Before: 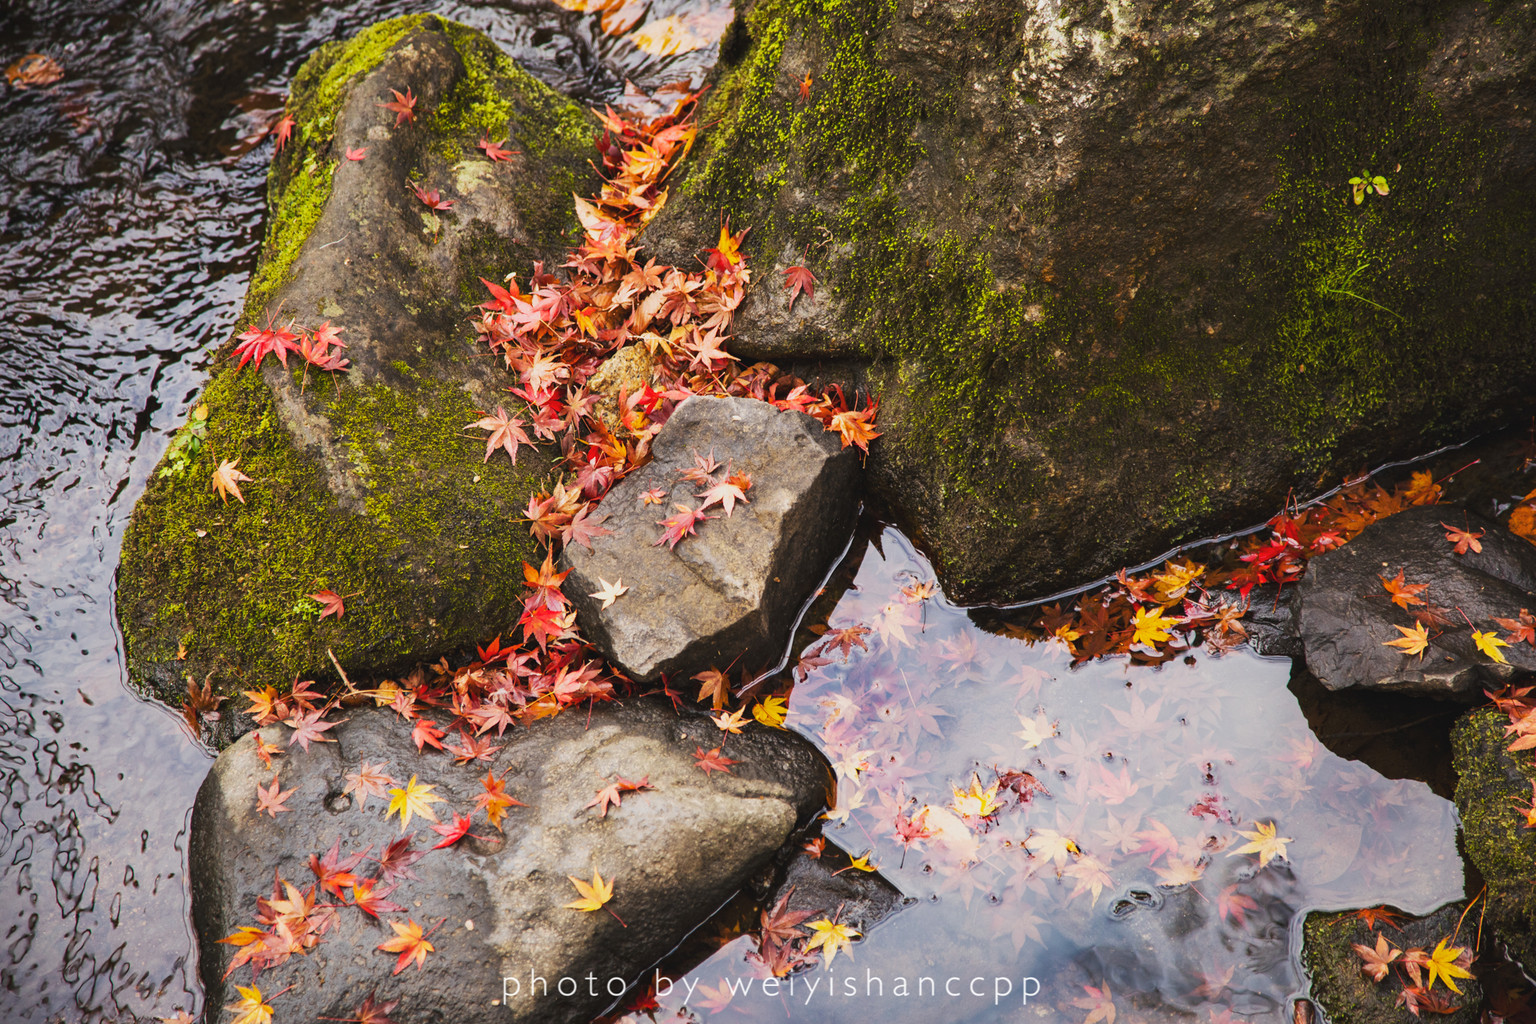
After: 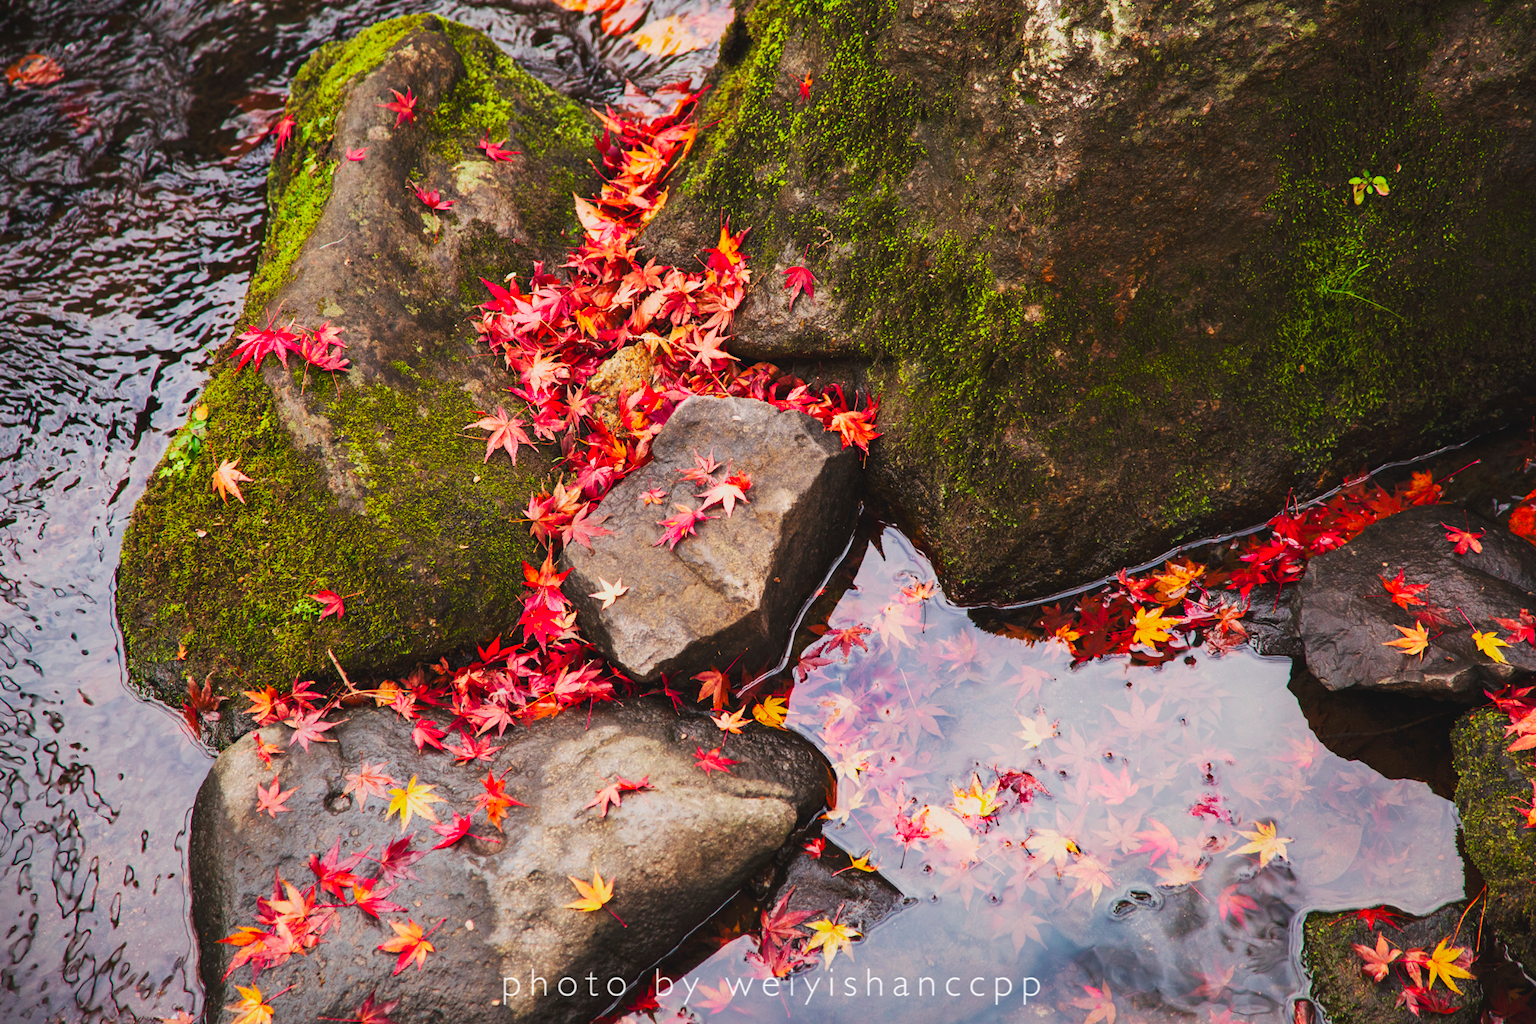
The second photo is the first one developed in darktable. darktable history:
white balance: emerald 1
color contrast: green-magenta contrast 1.73, blue-yellow contrast 1.15
